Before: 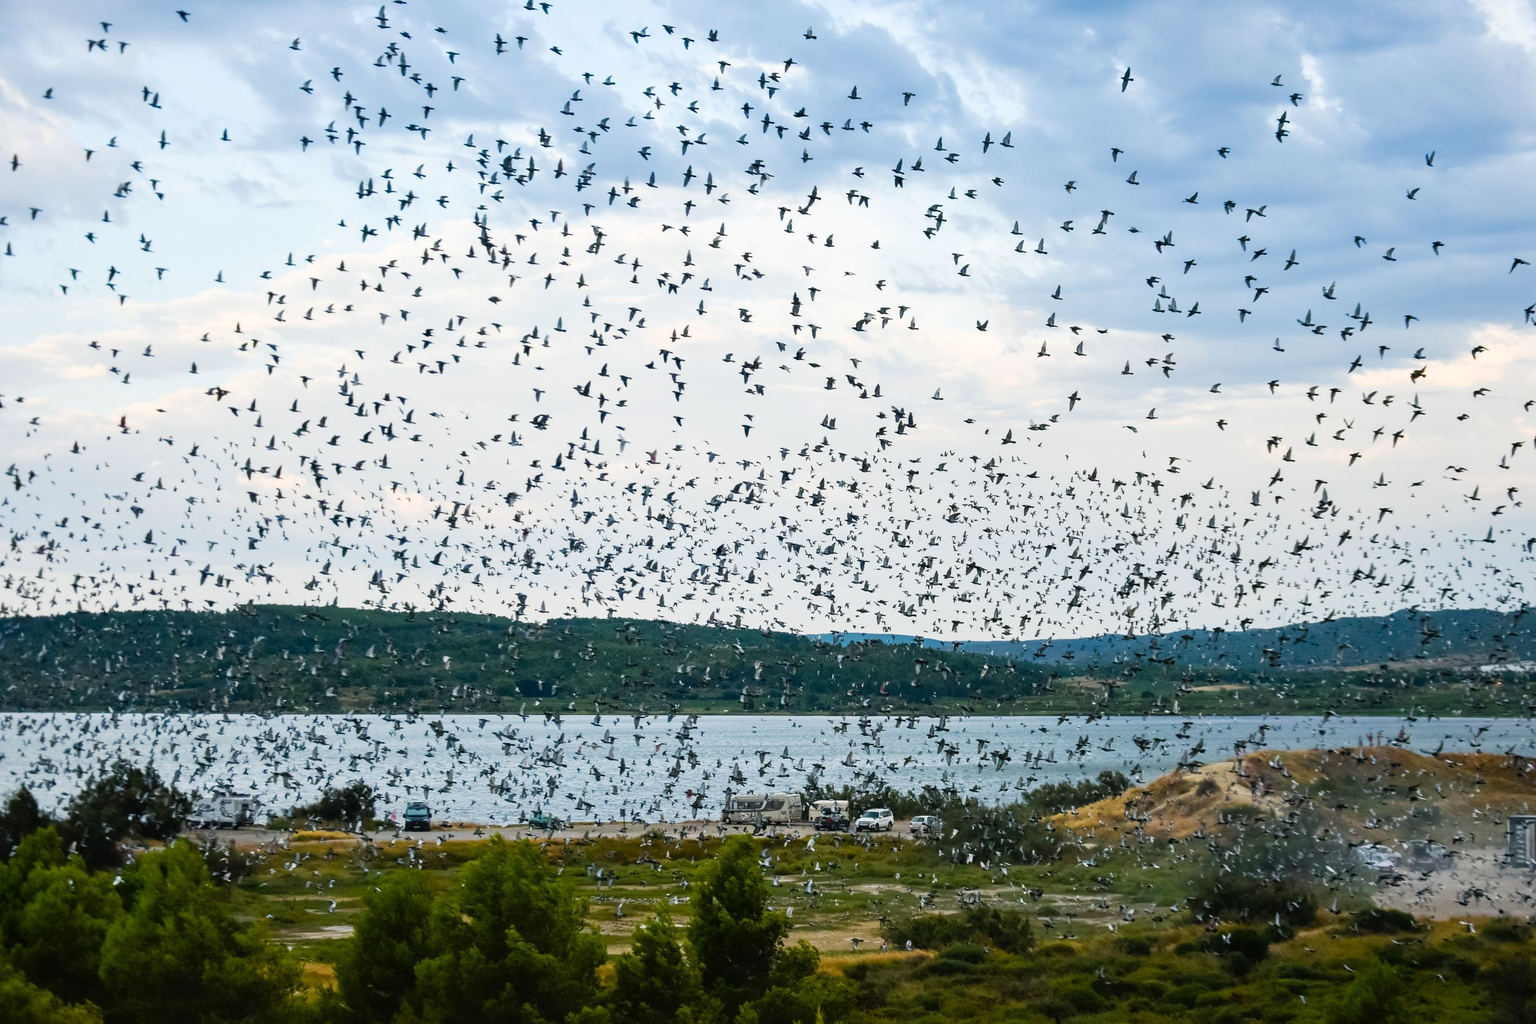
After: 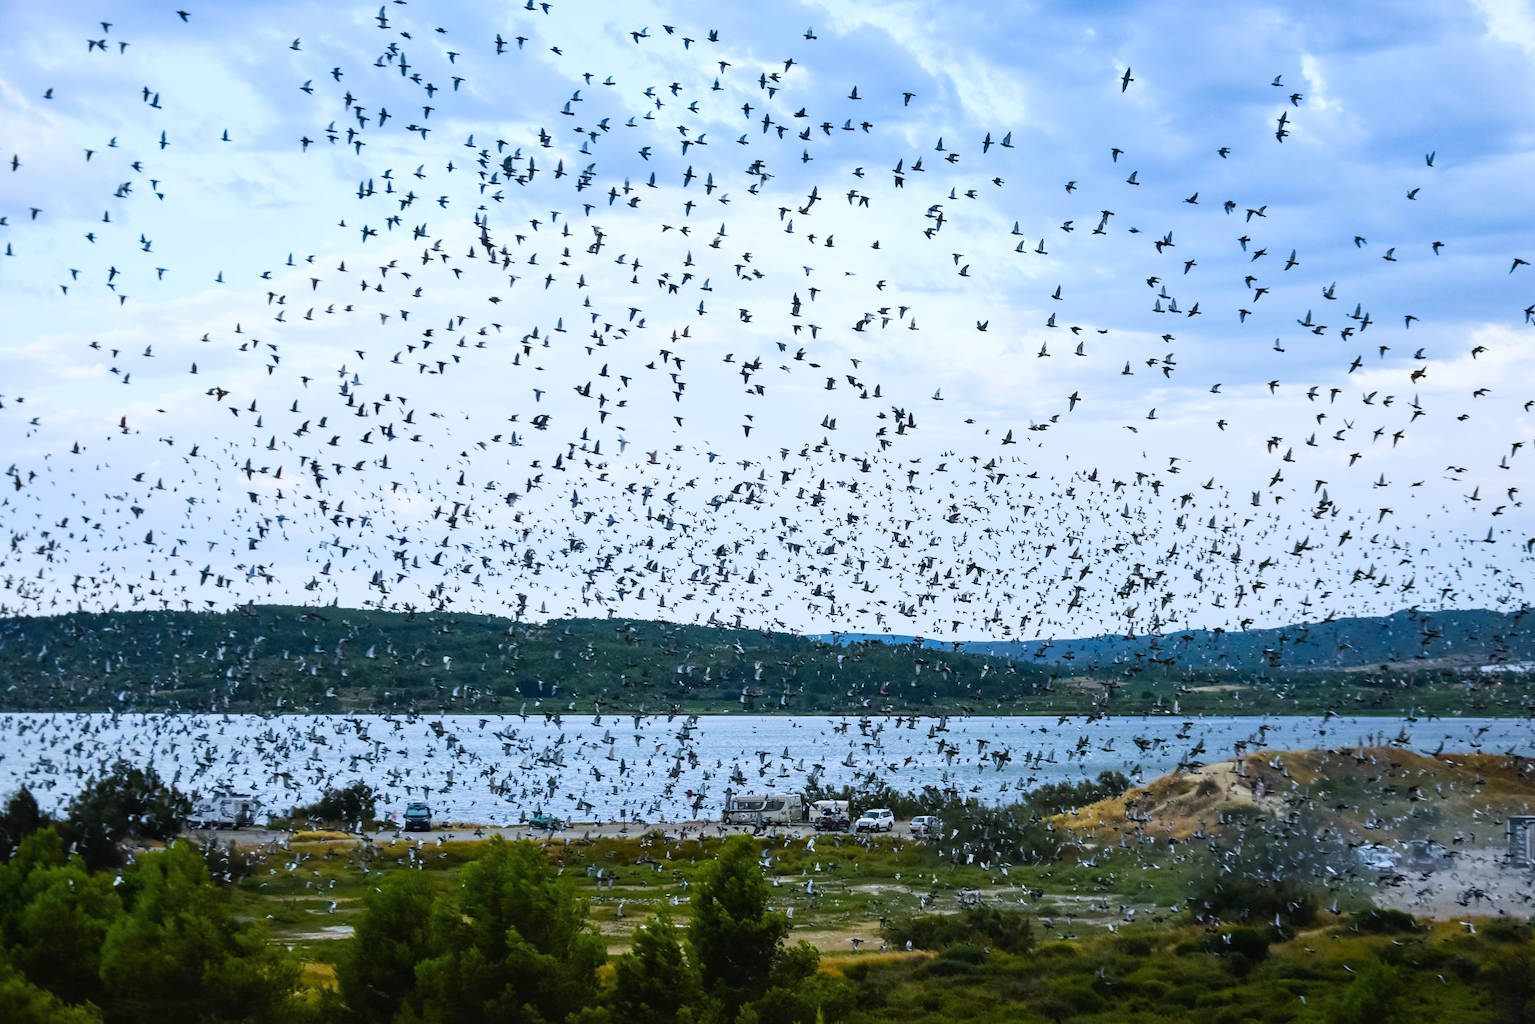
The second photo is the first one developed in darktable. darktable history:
white balance: red 0.926, green 1.003, blue 1.133
tone curve: curves: ch0 [(0, 0) (0.003, 0.014) (0.011, 0.019) (0.025, 0.029) (0.044, 0.047) (0.069, 0.071) (0.1, 0.101) (0.136, 0.131) (0.177, 0.166) (0.224, 0.212) (0.277, 0.263) (0.335, 0.32) (0.399, 0.387) (0.468, 0.459) (0.543, 0.541) (0.623, 0.626) (0.709, 0.717) (0.801, 0.813) (0.898, 0.909) (1, 1)], preserve colors none
